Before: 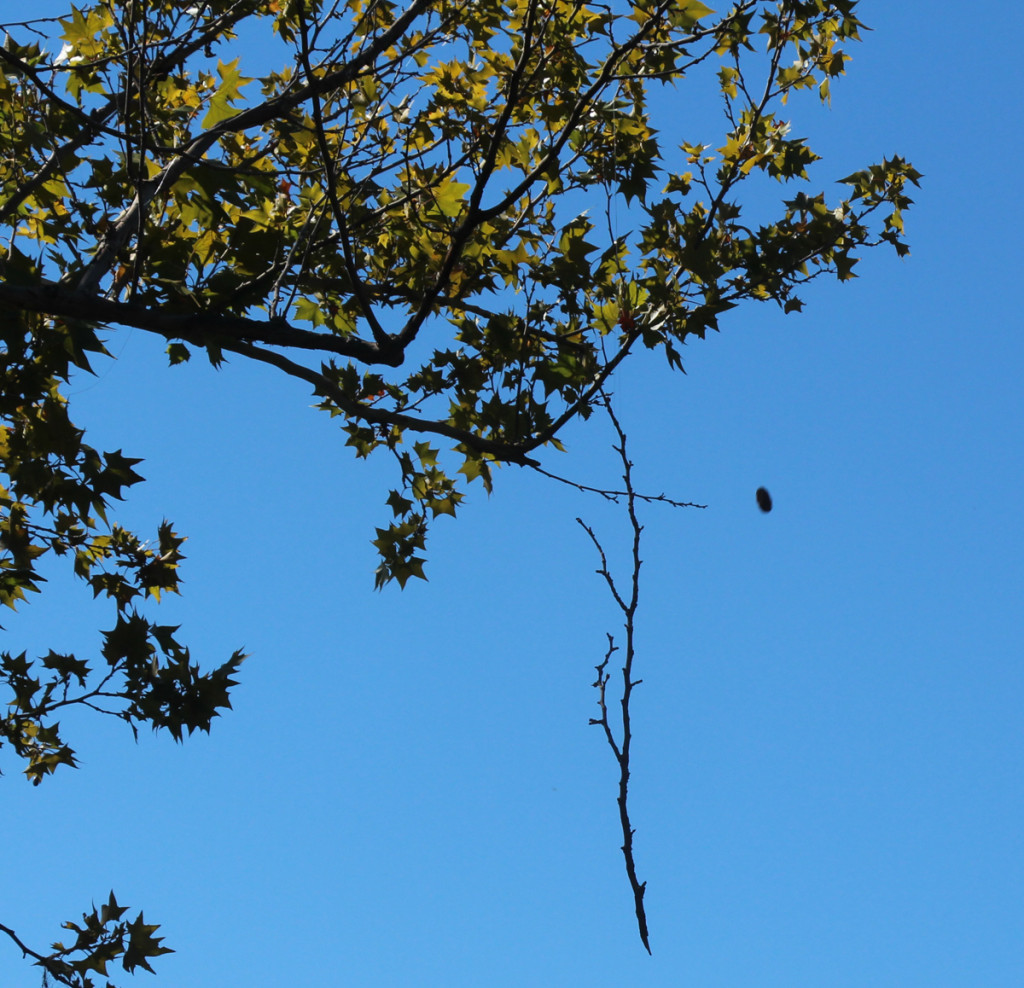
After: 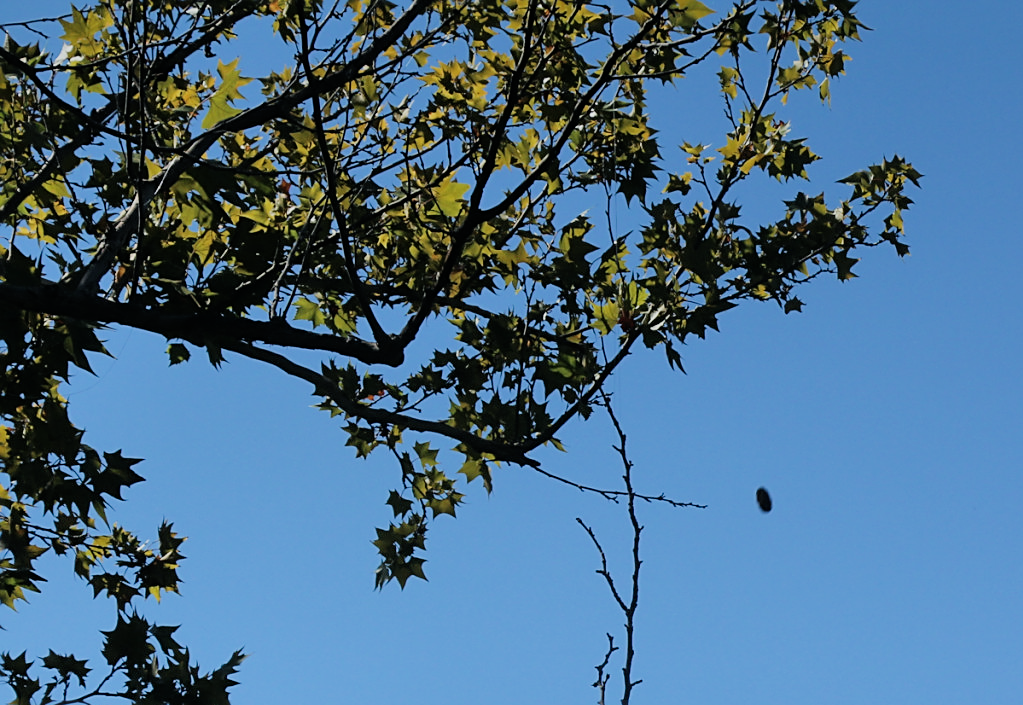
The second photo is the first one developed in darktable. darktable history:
color balance: mode lift, gamma, gain (sRGB), lift [1, 1, 1.022, 1.026]
shadows and highlights: shadows 35, highlights -35, soften with gaussian
graduated density: on, module defaults
crop: bottom 28.576%
sharpen: on, module defaults
white balance: red 0.978, blue 0.999
exposure: exposure 0.426 EV, compensate highlight preservation false
filmic rgb: black relative exposure -7.65 EV, white relative exposure 4.56 EV, hardness 3.61
